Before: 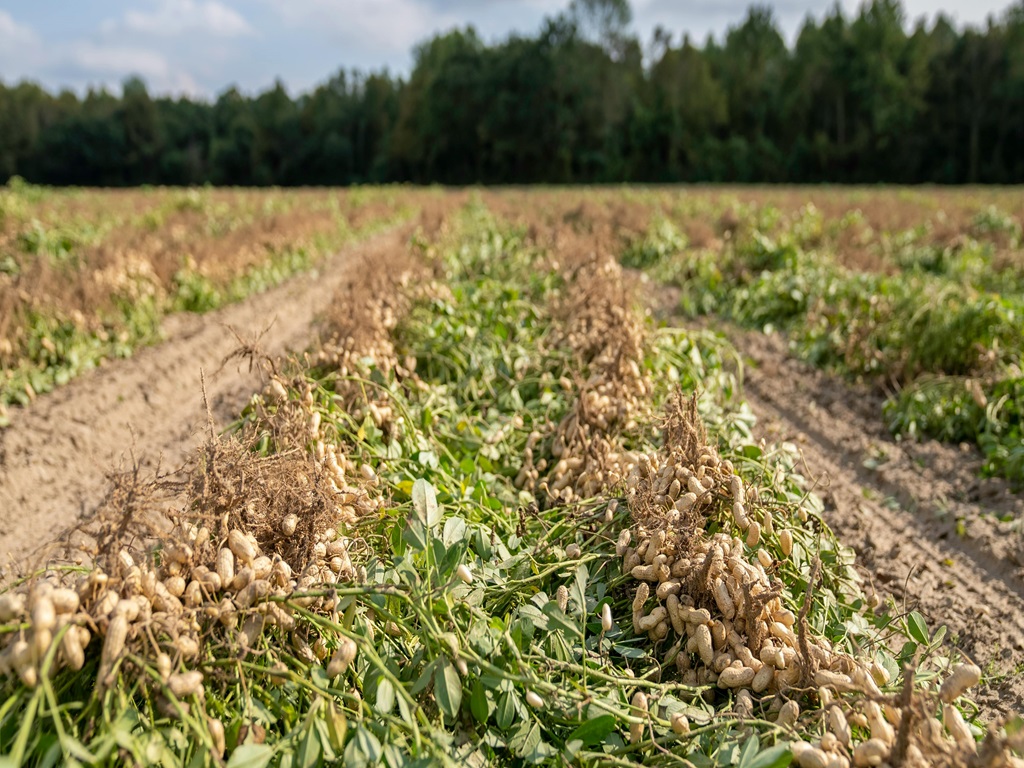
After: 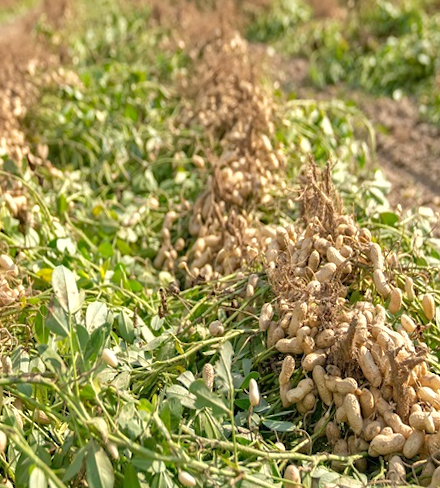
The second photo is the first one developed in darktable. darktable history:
tone equalizer: -8 EV 0.25 EV, -7 EV 0.417 EV, -6 EV 0.417 EV, -5 EV 0.25 EV, -3 EV -0.25 EV, -2 EV -0.417 EV, -1 EV -0.417 EV, +0 EV -0.25 EV, edges refinement/feathering 500, mask exposure compensation -1.57 EV, preserve details guided filter
exposure: black level correction 0, exposure 0.7 EV, compensate exposure bias true, compensate highlight preservation false
shadows and highlights: shadows 29.61, highlights -30.47, low approximation 0.01, soften with gaussian
crop: left 35.432%, top 26.233%, right 20.145%, bottom 3.432%
rotate and perspective: rotation -3.52°, crop left 0.036, crop right 0.964, crop top 0.081, crop bottom 0.919
